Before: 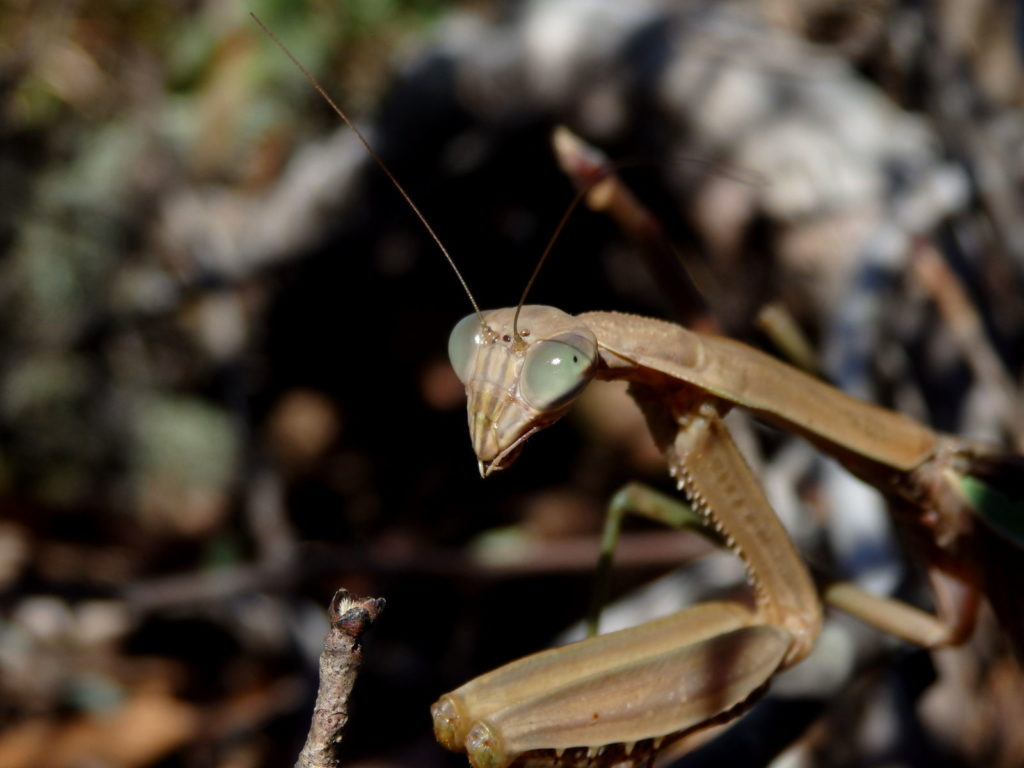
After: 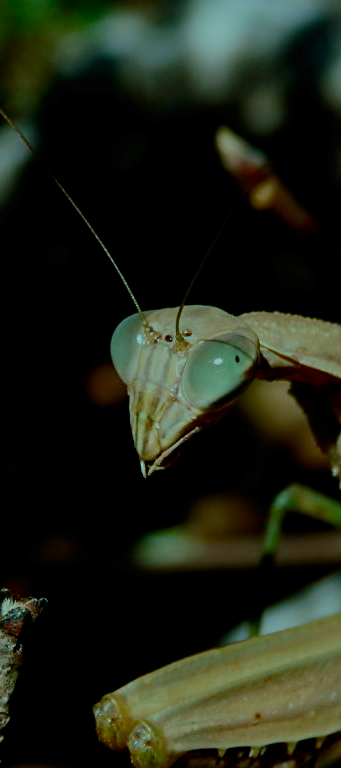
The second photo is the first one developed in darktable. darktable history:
tone curve: curves: ch0 [(0, 0) (0.003, 0.006) (0.011, 0.007) (0.025, 0.01) (0.044, 0.015) (0.069, 0.023) (0.1, 0.031) (0.136, 0.045) (0.177, 0.066) (0.224, 0.098) (0.277, 0.139) (0.335, 0.194) (0.399, 0.254) (0.468, 0.346) (0.543, 0.45) (0.623, 0.56) (0.709, 0.667) (0.801, 0.78) (0.898, 0.891) (1, 1)], color space Lab, independent channels, preserve colors none
sharpen: on, module defaults
contrast brightness saturation: saturation 0.177
color balance rgb: shadows lift › chroma 12.025%, shadows lift › hue 132.05°, highlights gain › chroma 5.261%, highlights gain › hue 196°, perceptual saturation grading › global saturation 0.532%, perceptual saturation grading › highlights -14.522%, perceptual saturation grading › shadows 25.214%
crop: left 33.024%, right 33.637%
filmic rgb: middle gray luminance 3.17%, black relative exposure -5.91 EV, white relative exposure 6.37 EV, dynamic range scaling 22.29%, target black luminance 0%, hardness 2.34, latitude 45.79%, contrast 0.776, highlights saturation mix 99.3%, shadows ↔ highlights balance 0.258%
